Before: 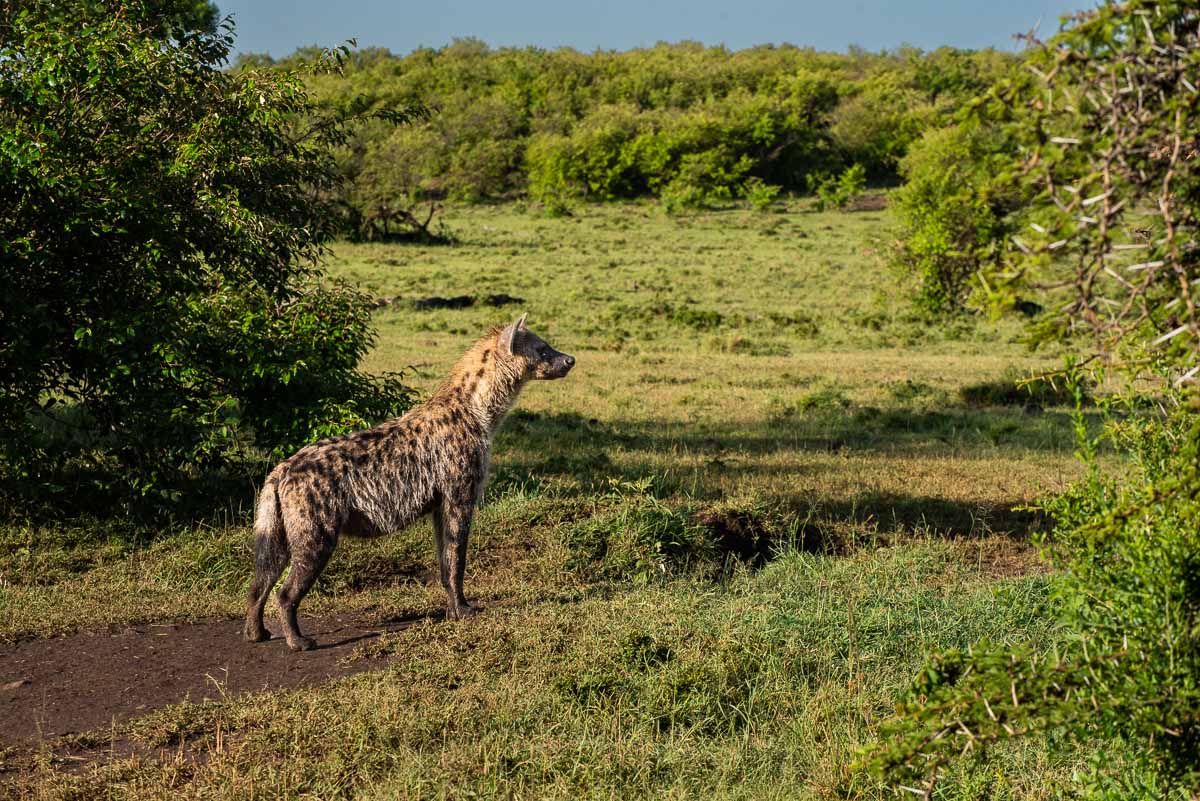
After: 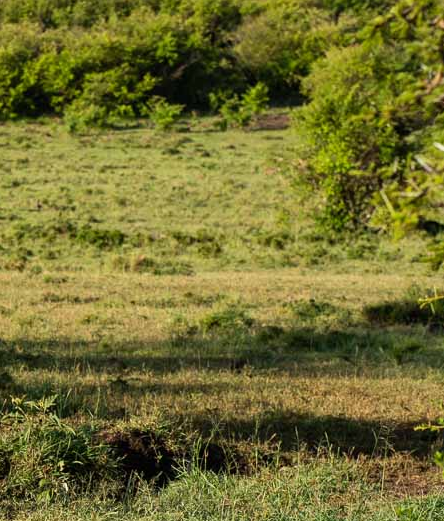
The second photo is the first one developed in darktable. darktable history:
crop and rotate: left 49.78%, top 10.146%, right 13.147%, bottom 24.76%
